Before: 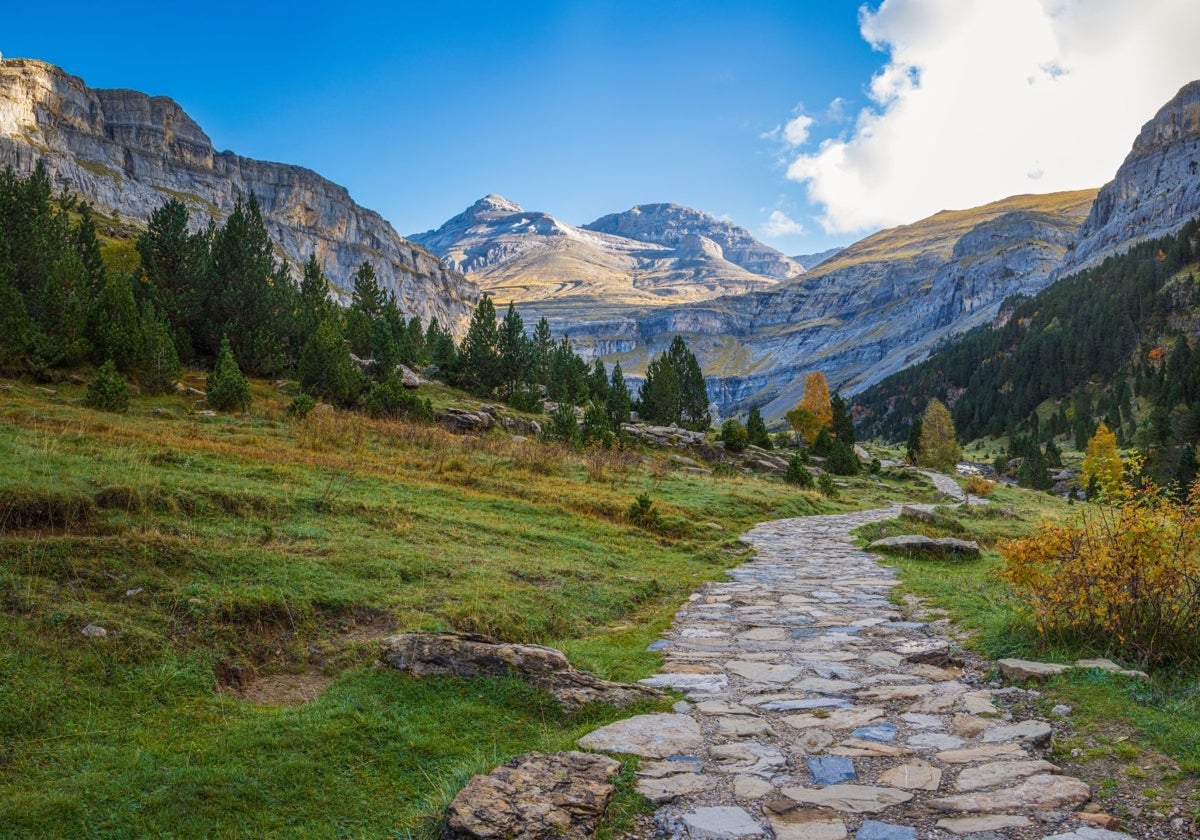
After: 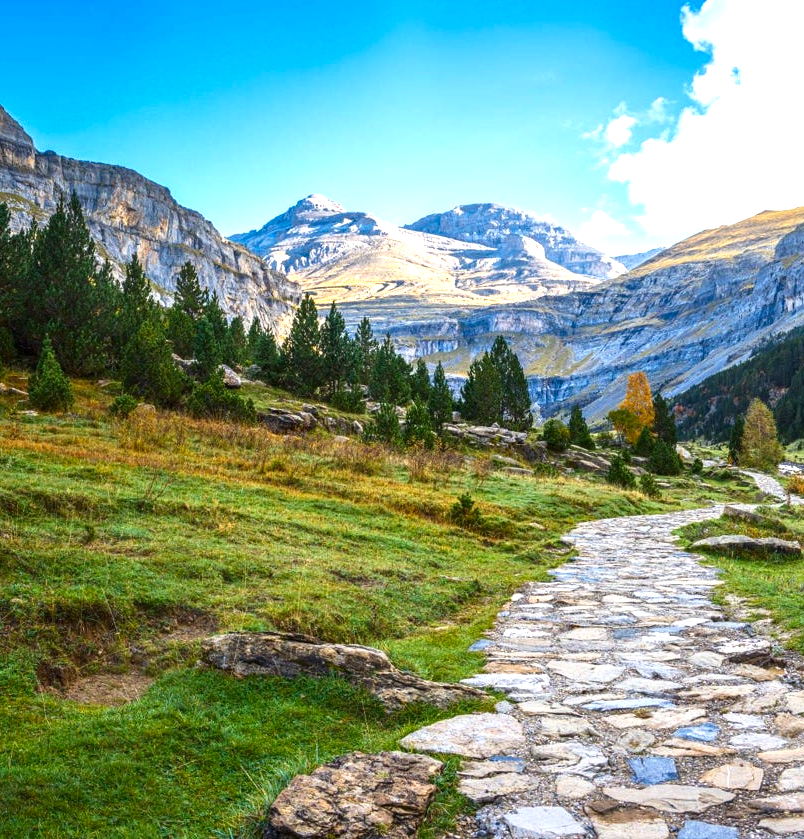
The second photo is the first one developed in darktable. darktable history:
exposure: exposure 1.06 EV, compensate exposure bias true, compensate highlight preservation false
crop and rotate: left 14.834%, right 18.084%
contrast brightness saturation: contrast 0.067, brightness -0.125, saturation 0.054
